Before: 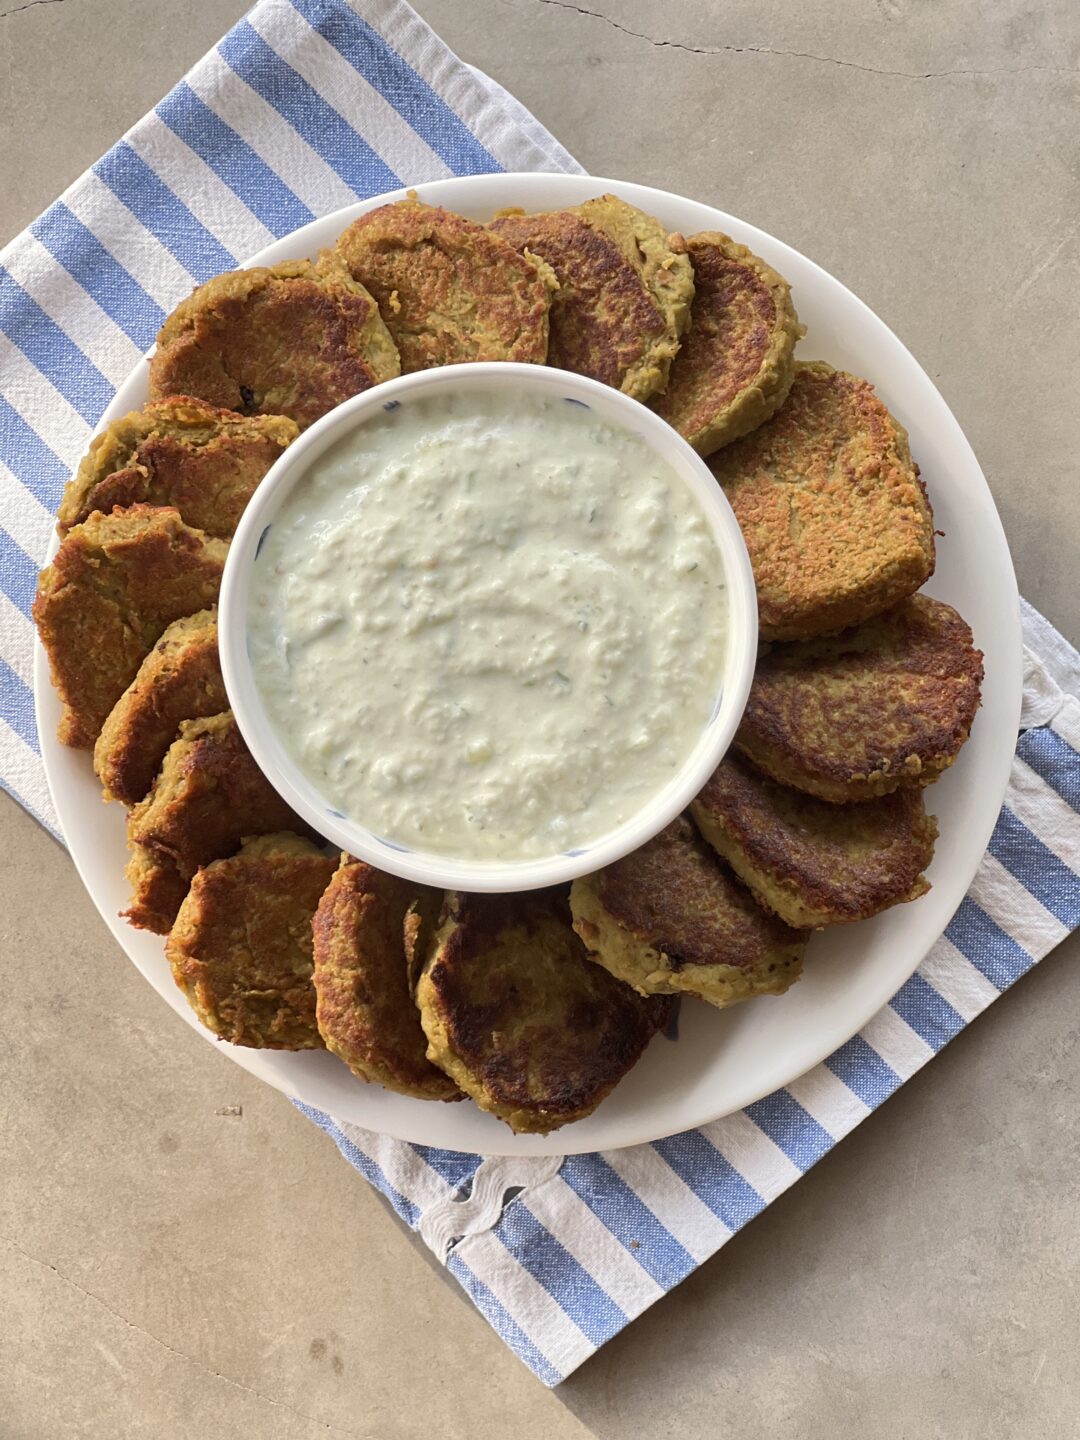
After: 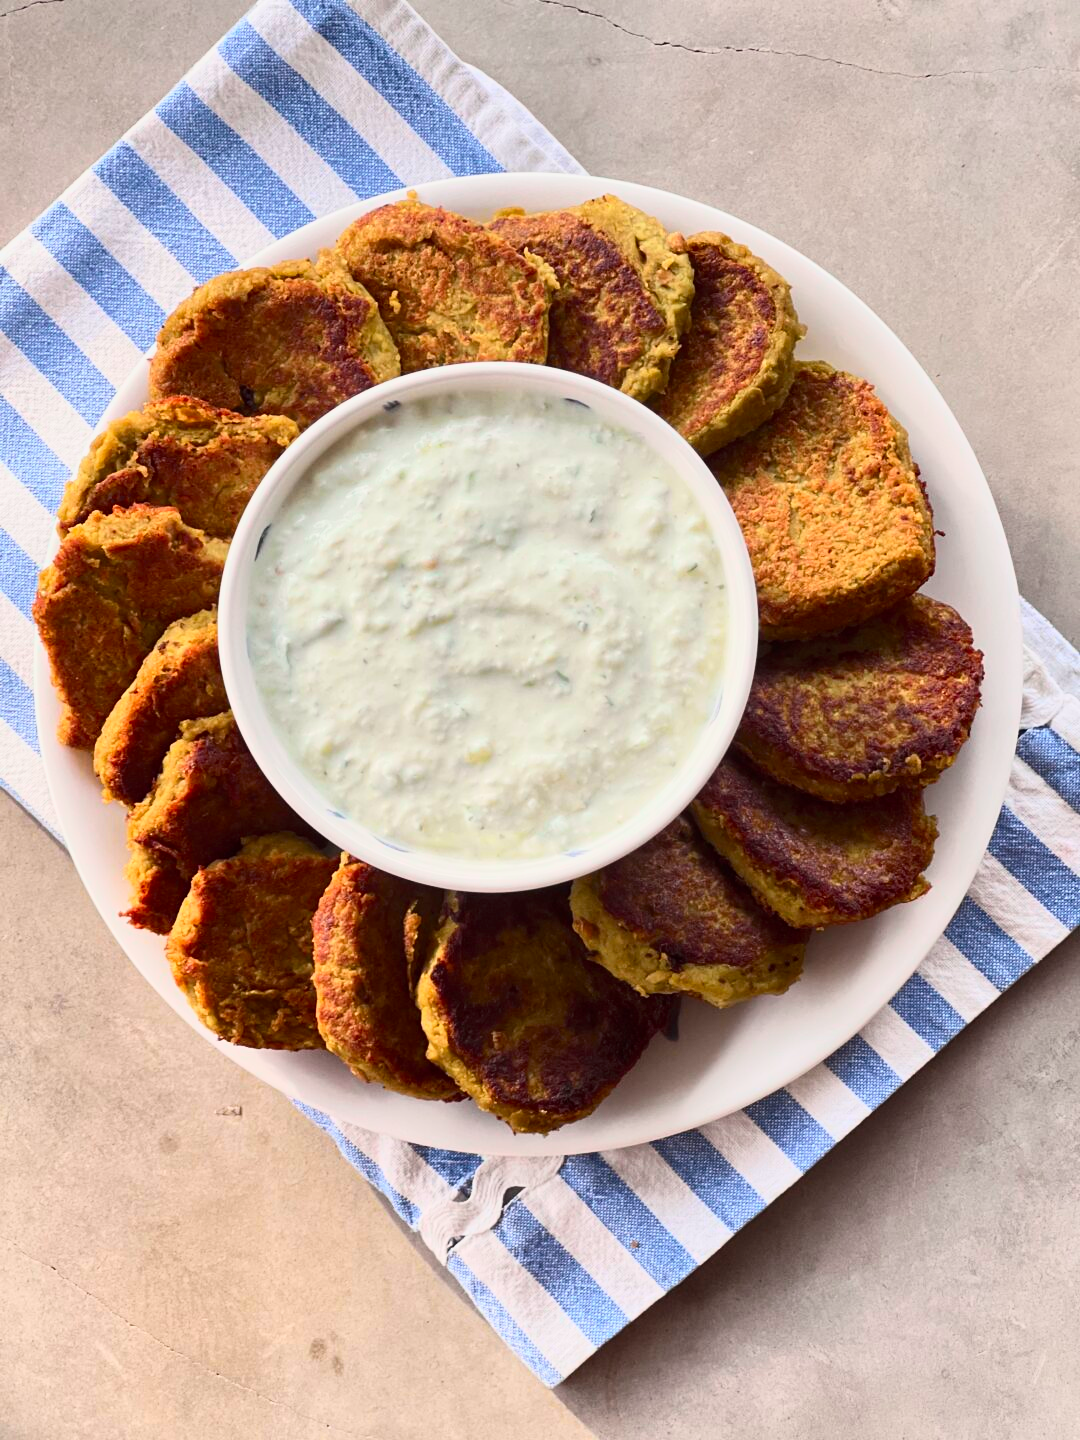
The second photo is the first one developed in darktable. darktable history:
tone curve: curves: ch0 [(0, 0.001) (0.139, 0.096) (0.311, 0.278) (0.495, 0.531) (0.718, 0.816) (0.841, 0.909) (1, 0.967)]; ch1 [(0, 0) (0.272, 0.249) (0.388, 0.385) (0.469, 0.456) (0.495, 0.497) (0.538, 0.554) (0.578, 0.605) (0.707, 0.778) (1, 1)]; ch2 [(0, 0) (0.125, 0.089) (0.353, 0.329) (0.443, 0.408) (0.502, 0.499) (0.557, 0.542) (0.608, 0.635) (1, 1)], color space Lab, independent channels, preserve colors none
